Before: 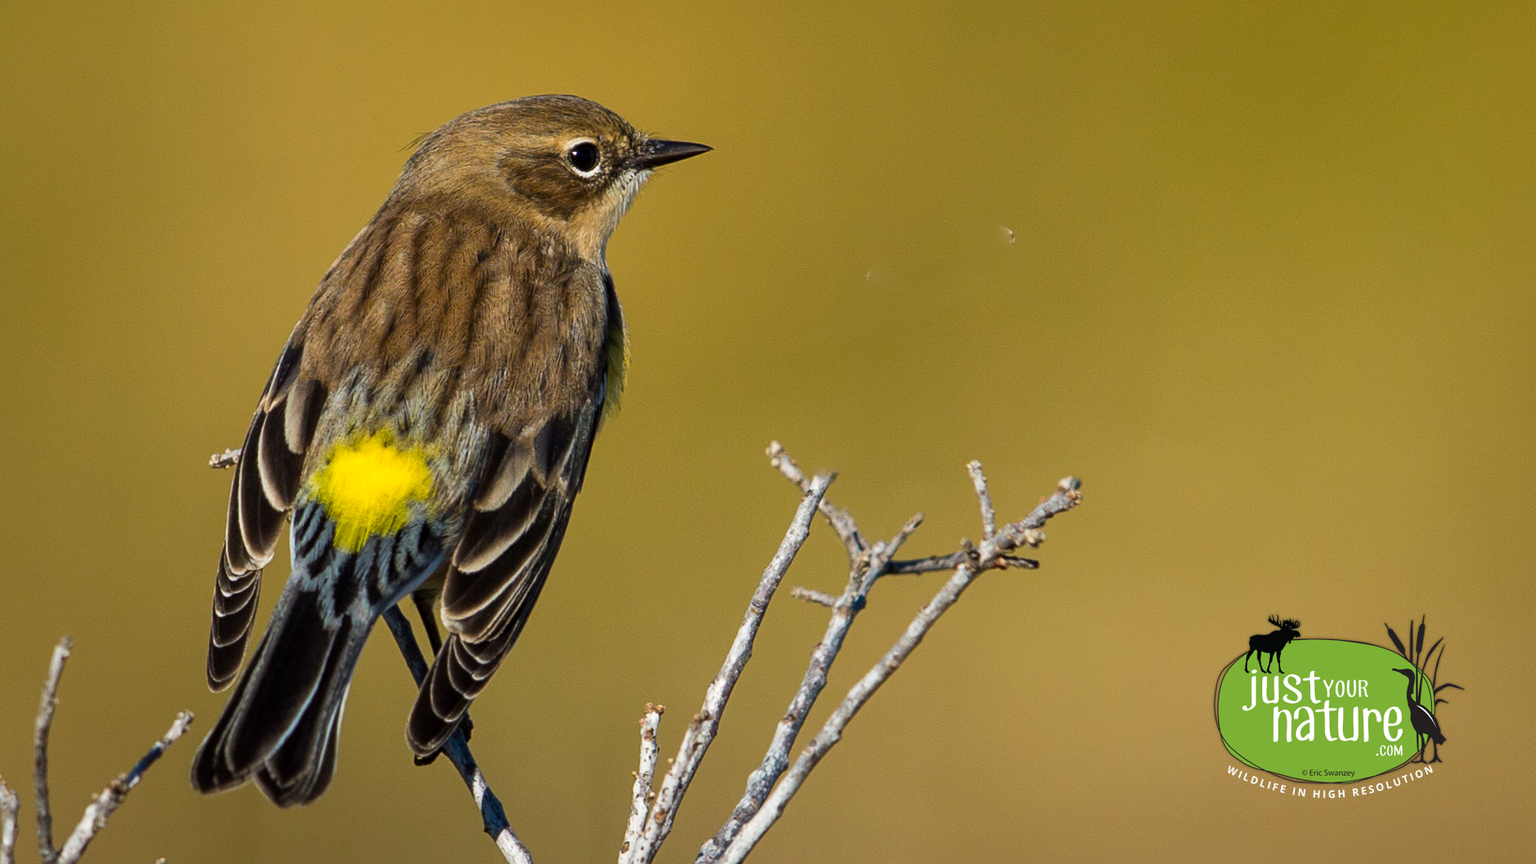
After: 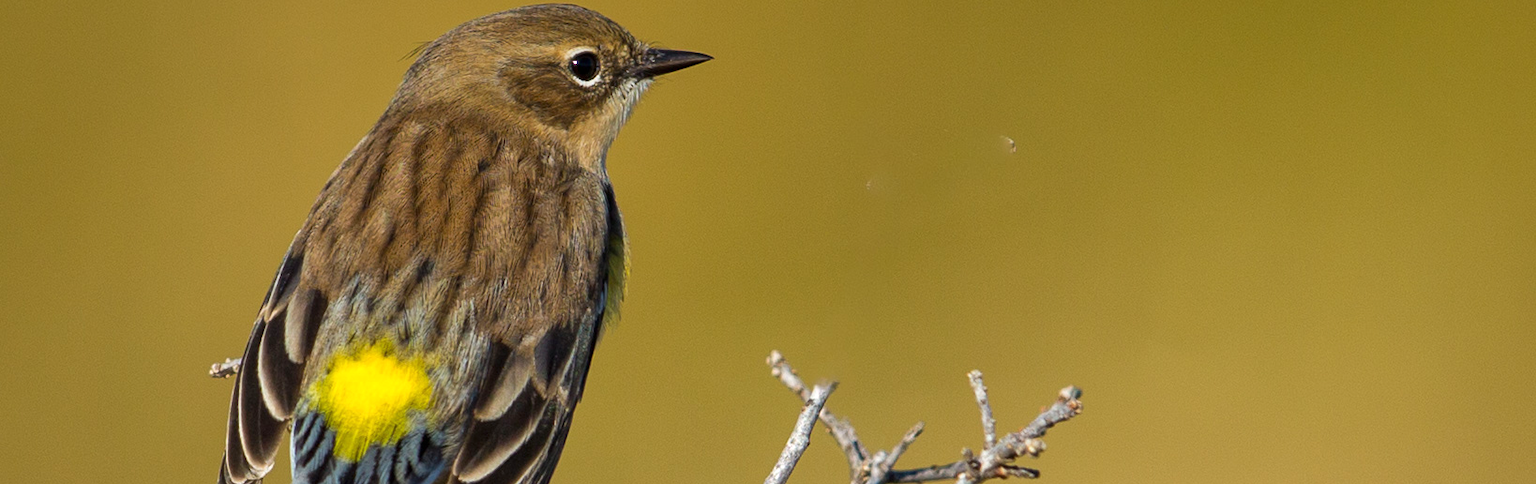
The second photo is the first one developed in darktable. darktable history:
crop and rotate: top 10.605%, bottom 33.274%
exposure: black level correction 0, exposure 0.7 EV, compensate exposure bias true, compensate highlight preservation false
tone equalizer: -8 EV 0.25 EV, -7 EV 0.417 EV, -6 EV 0.417 EV, -5 EV 0.25 EV, -3 EV -0.25 EV, -2 EV -0.417 EV, -1 EV -0.417 EV, +0 EV -0.25 EV, edges refinement/feathering 500, mask exposure compensation -1.57 EV, preserve details guided filter
graduated density: on, module defaults
